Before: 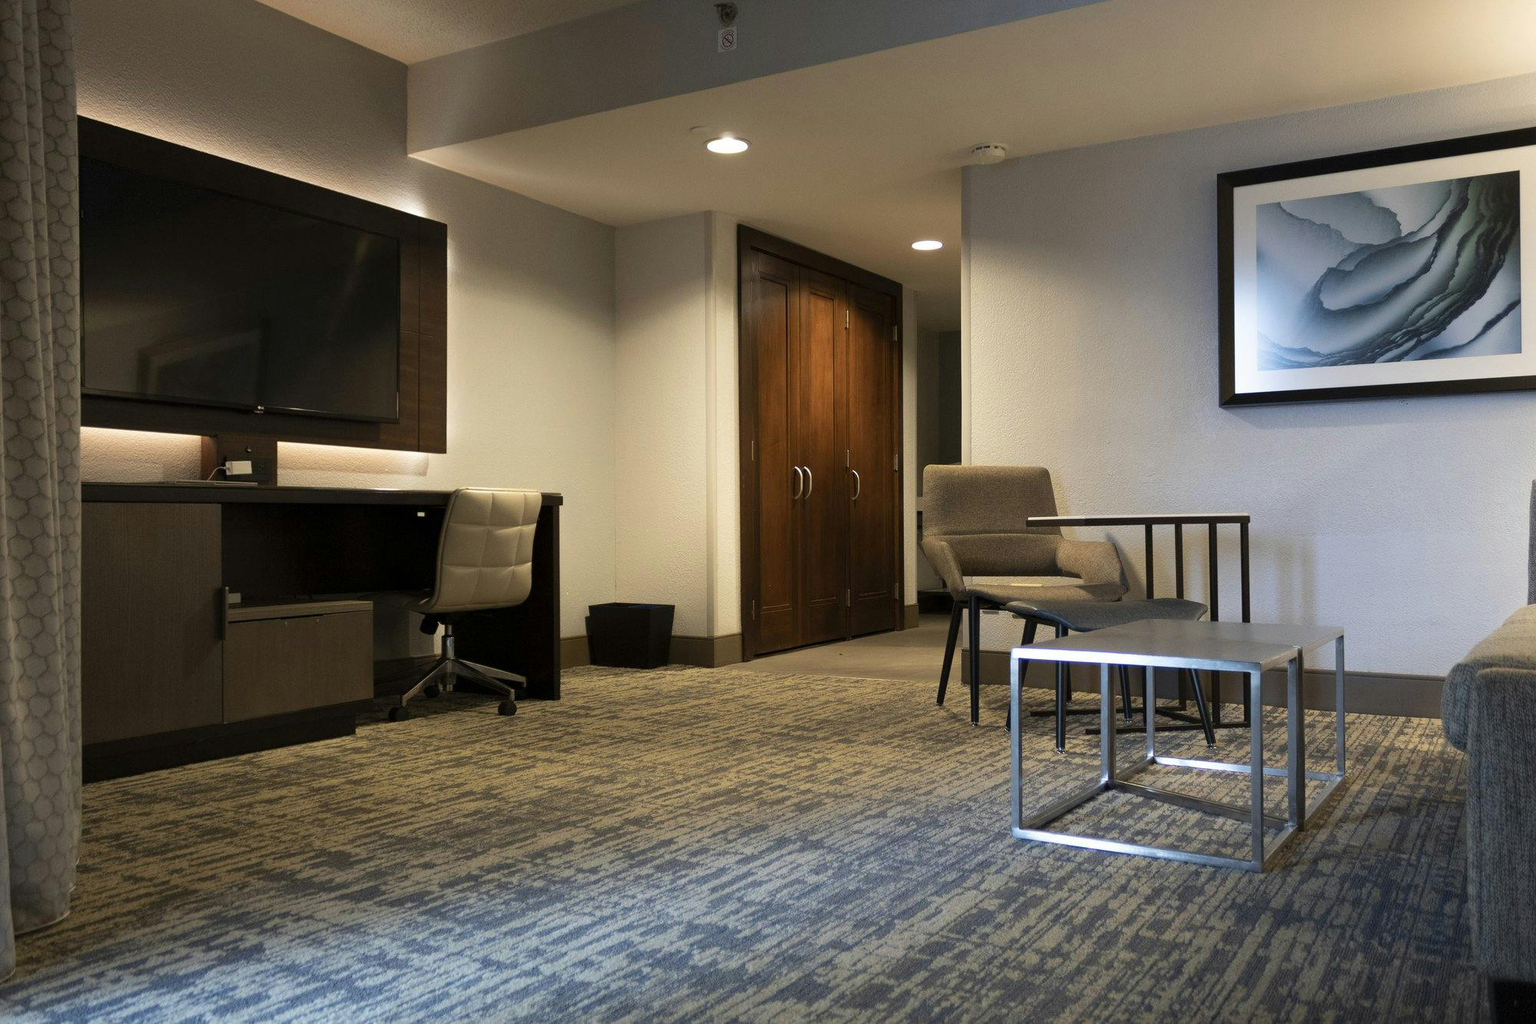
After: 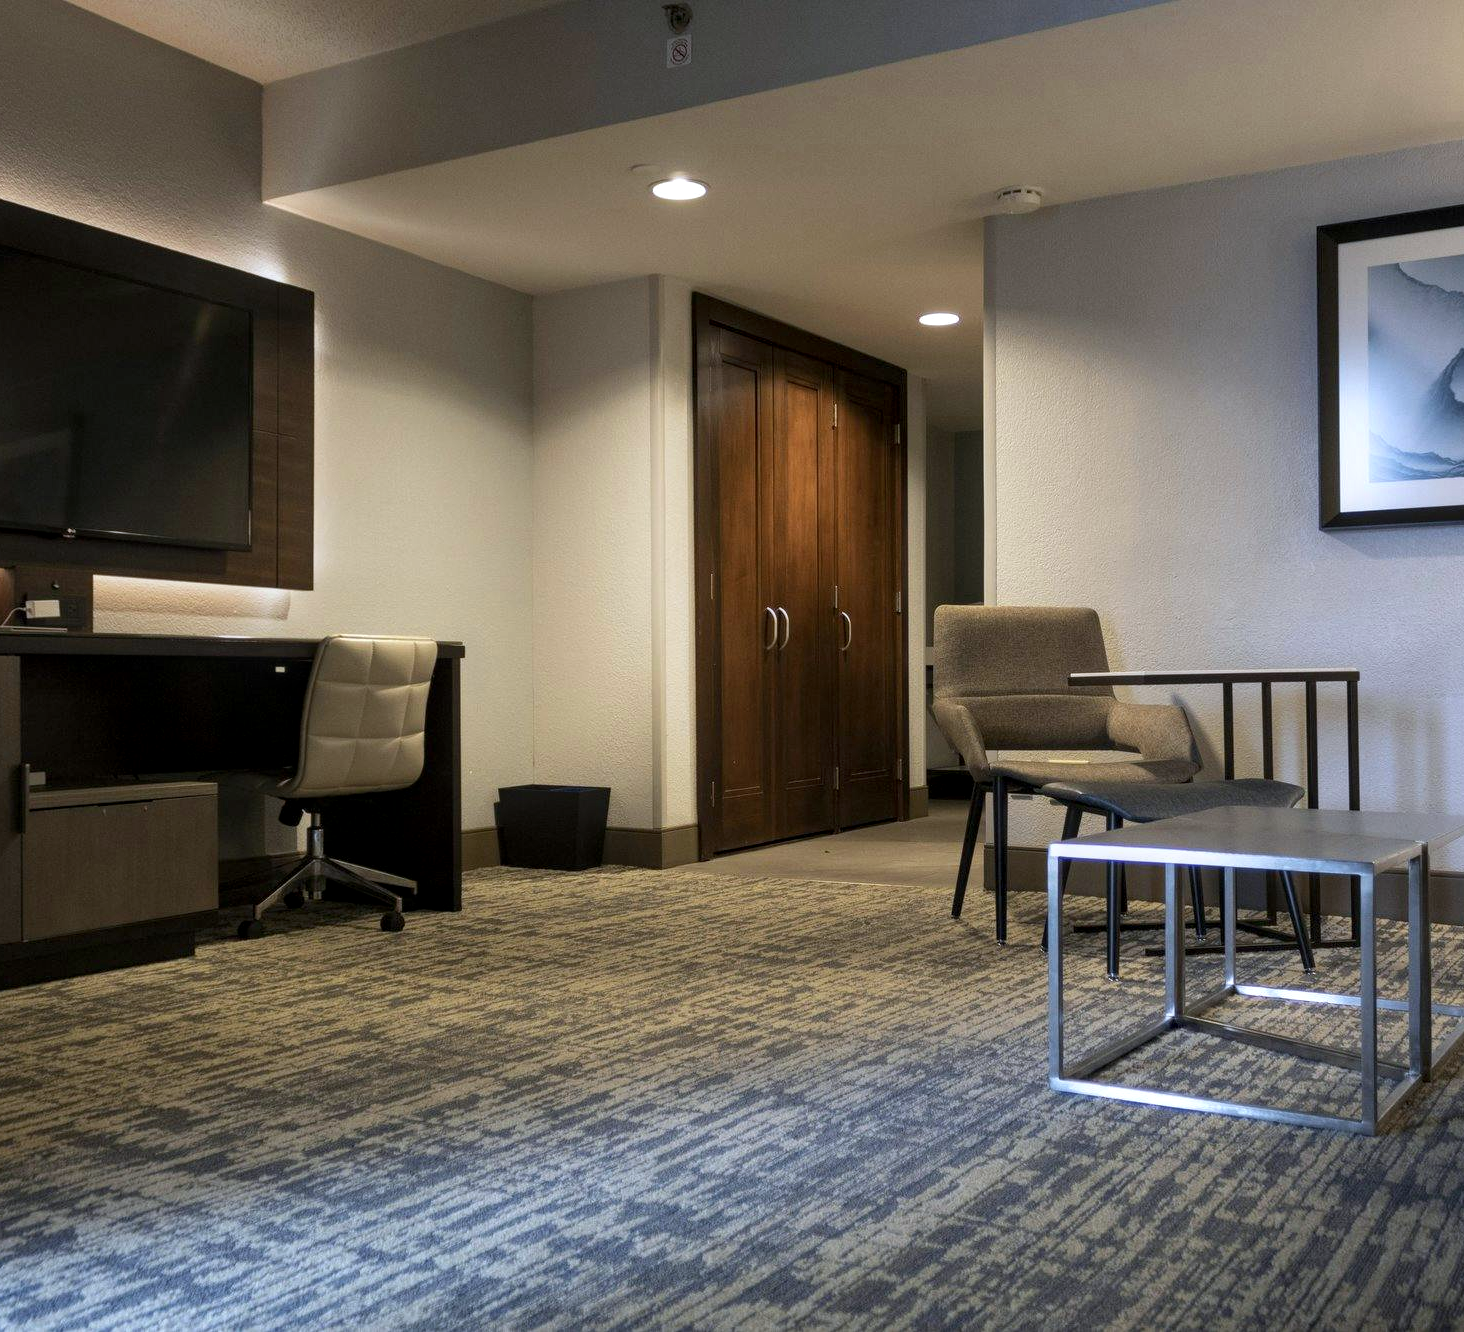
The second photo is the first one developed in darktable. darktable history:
crop: left 13.443%, right 13.31%
white balance: red 0.984, blue 1.059
local contrast: on, module defaults
